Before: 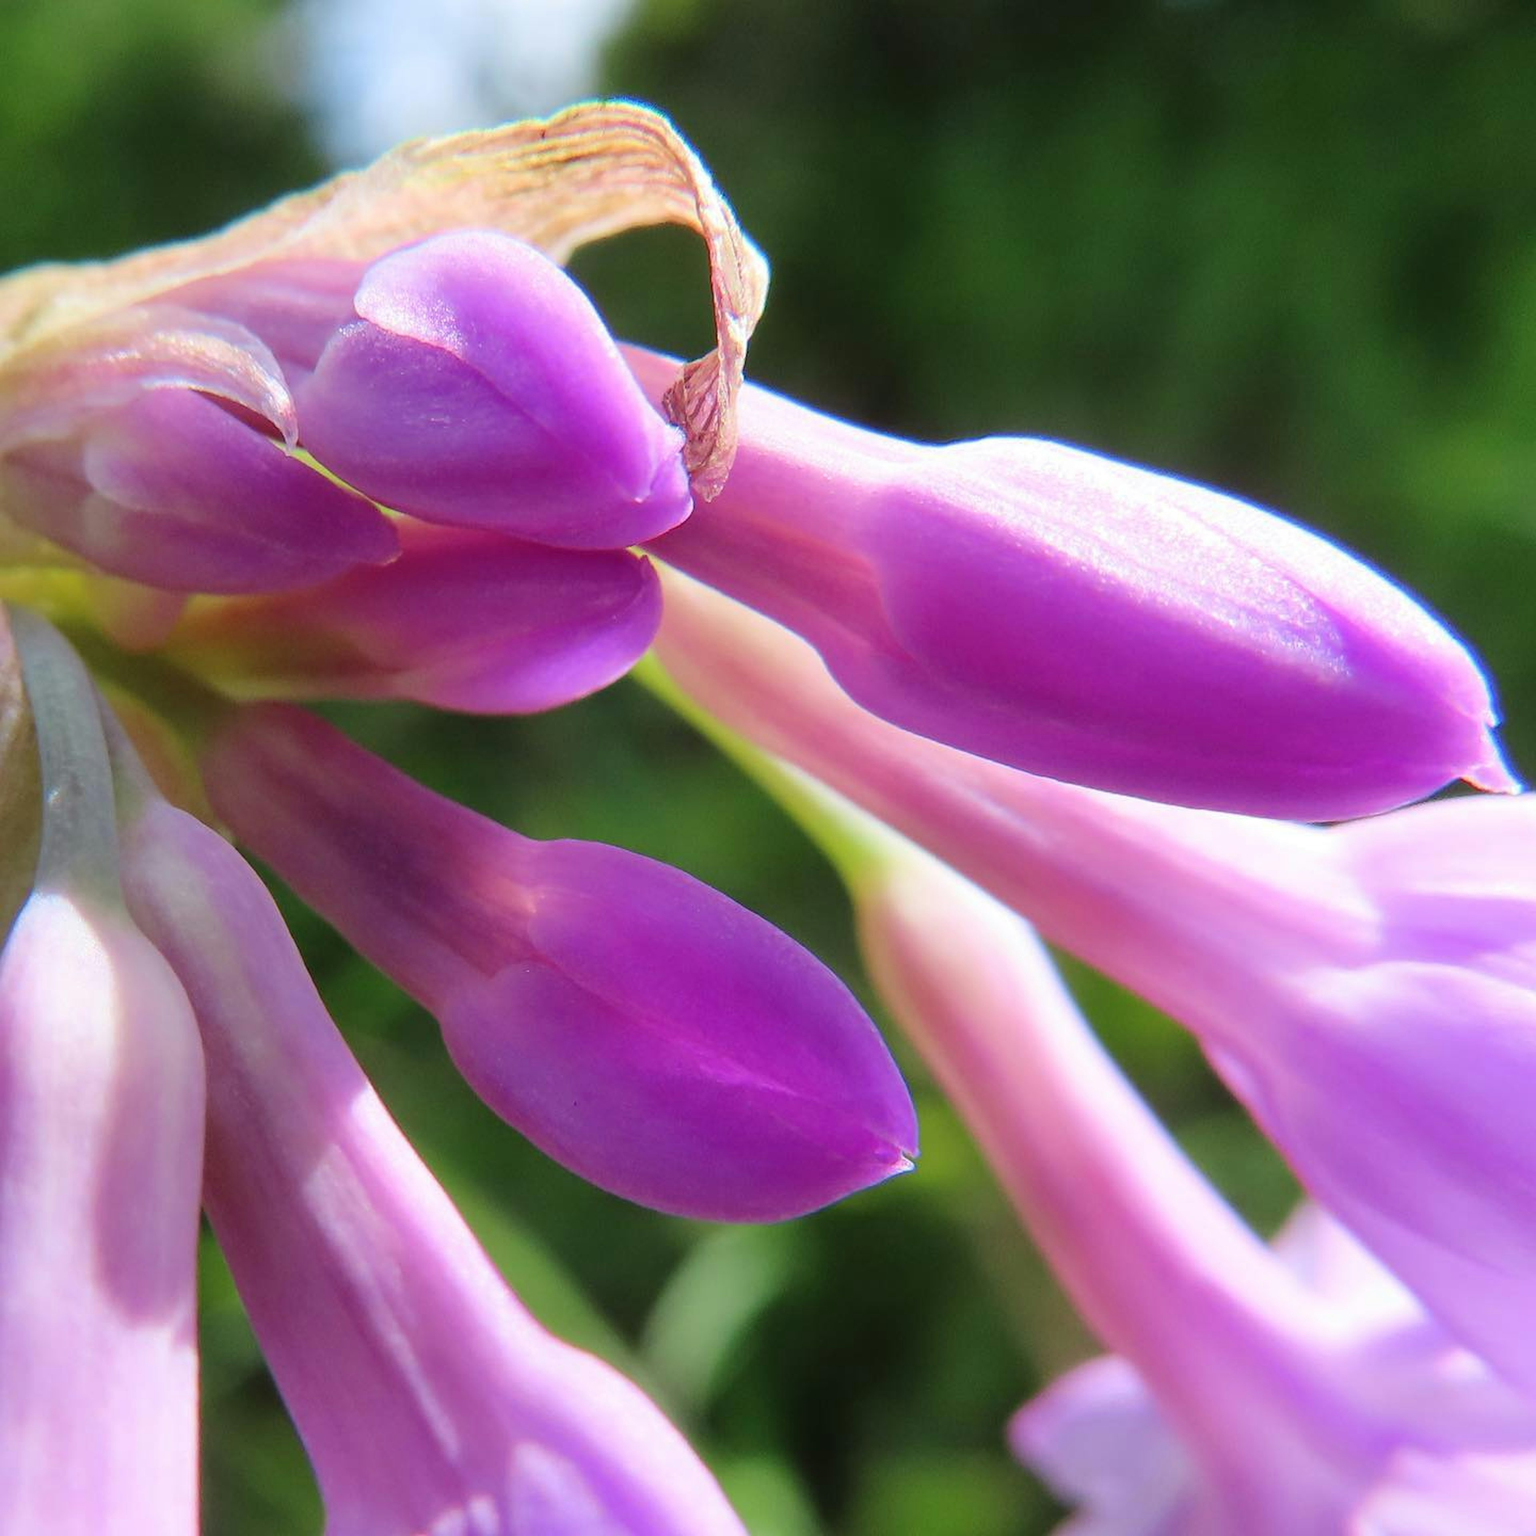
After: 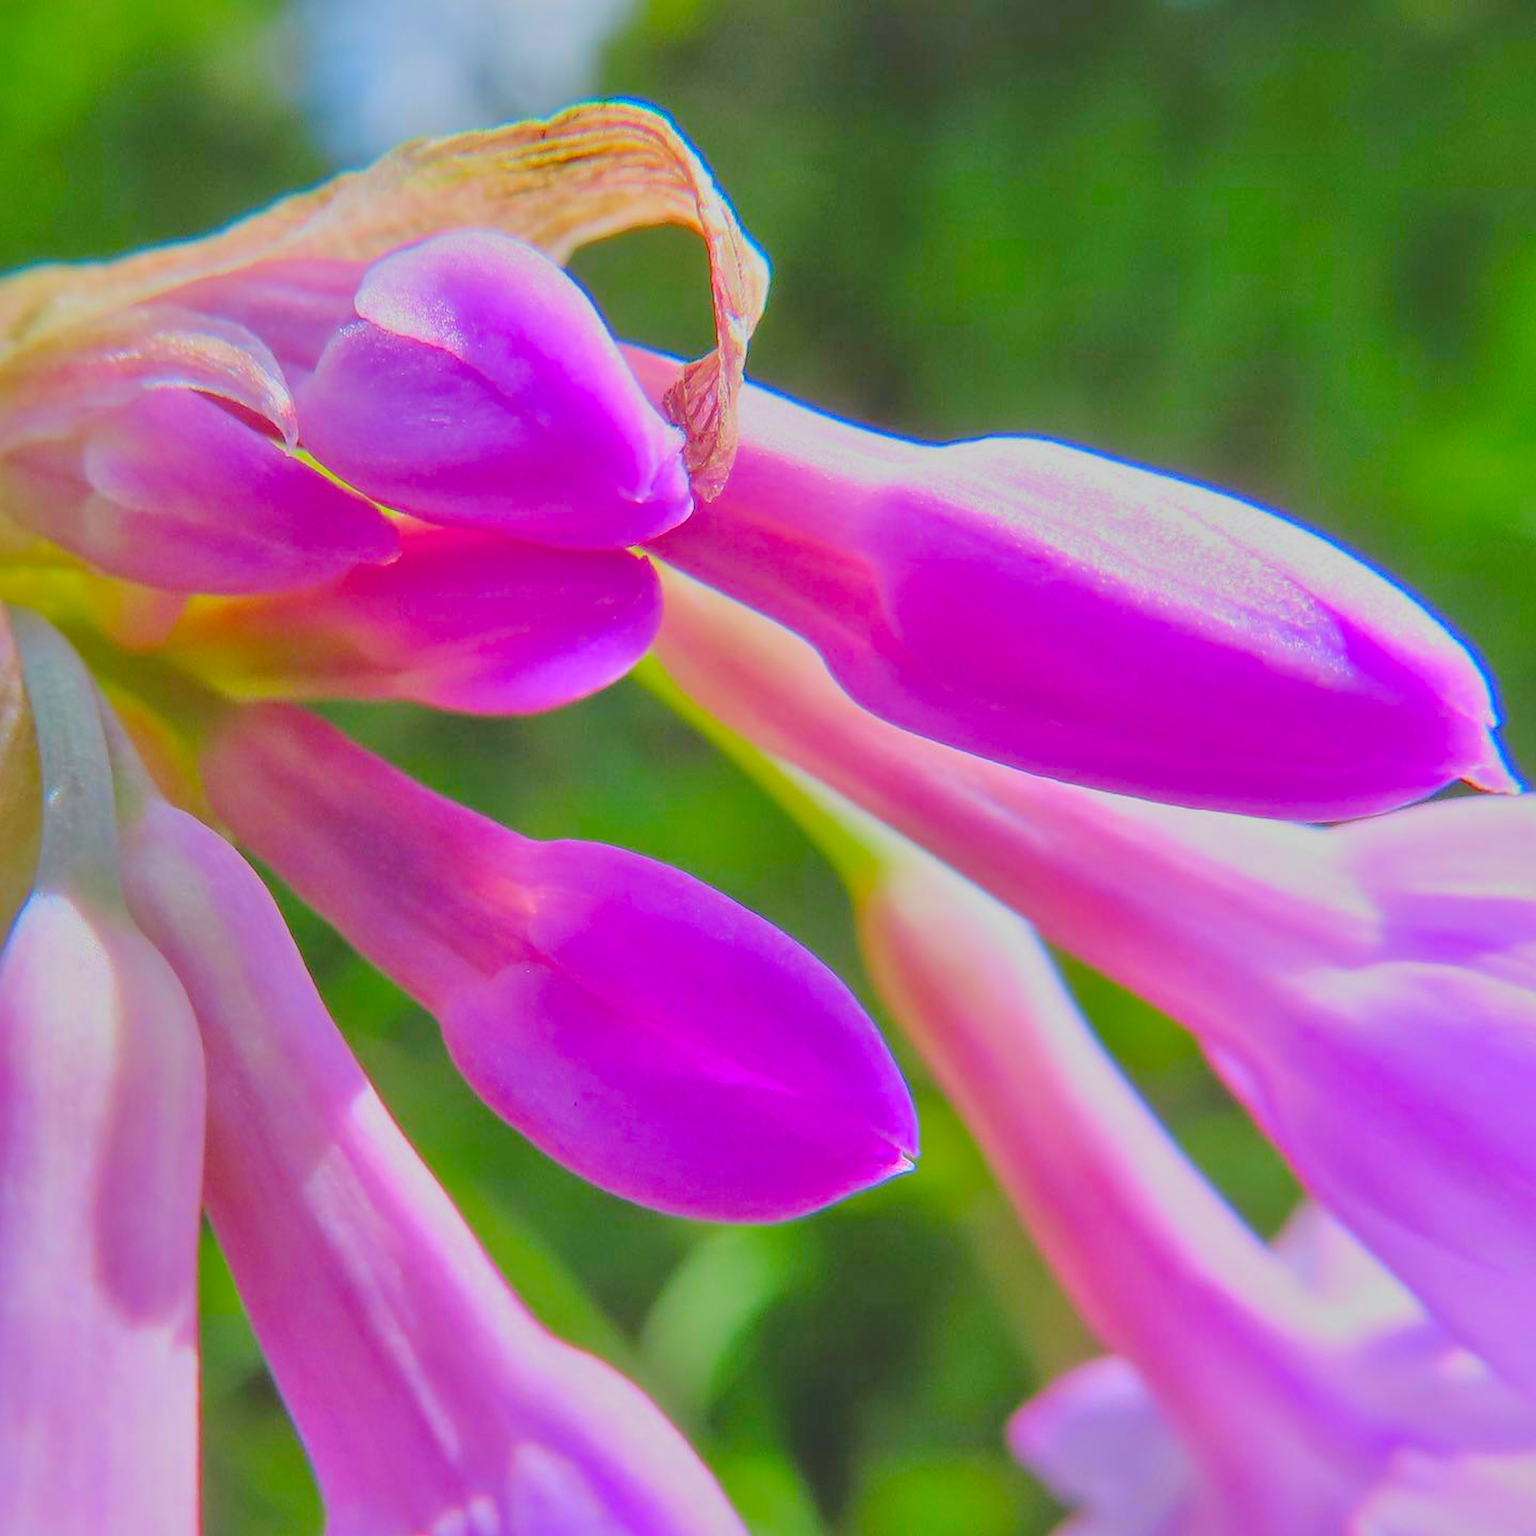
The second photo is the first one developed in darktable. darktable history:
shadows and highlights: on, module defaults
sharpen: amount 0.6
color balance rgb: perceptual saturation grading › global saturation 25%, global vibrance 20%
tone equalizer: -7 EV 0.15 EV, -6 EV 0.6 EV, -5 EV 1.15 EV, -4 EV 1.33 EV, -3 EV 1.15 EV, -2 EV 0.6 EV, -1 EV 0.15 EV, mask exposure compensation -0.5 EV
contrast brightness saturation: contrast -0.28
